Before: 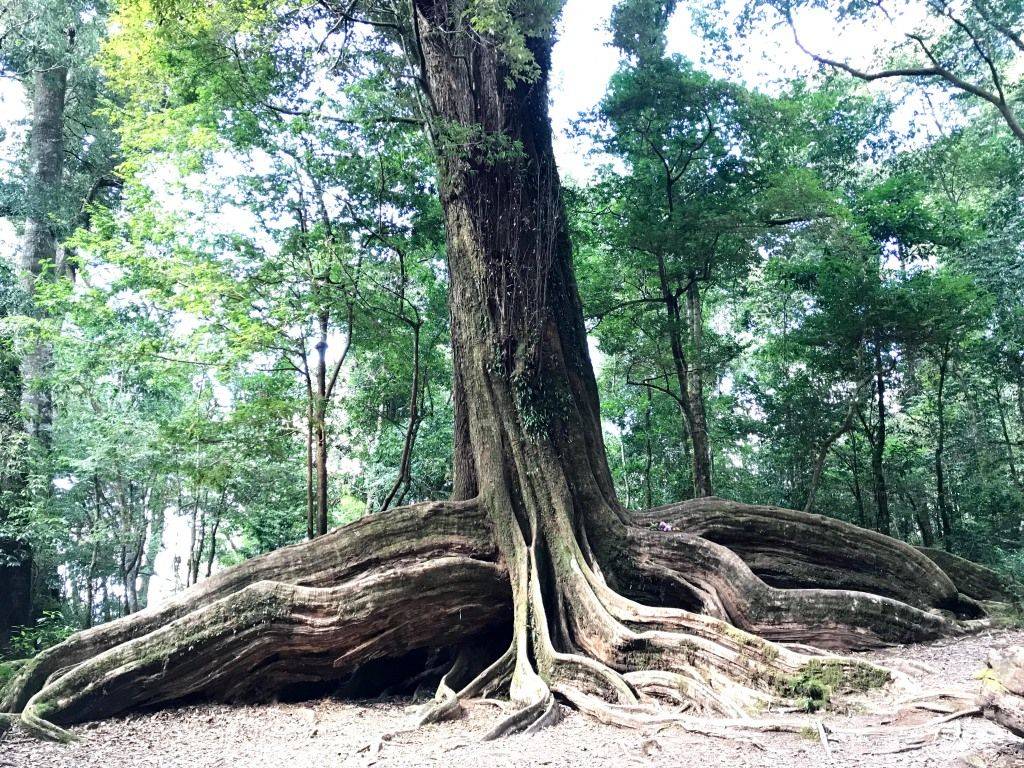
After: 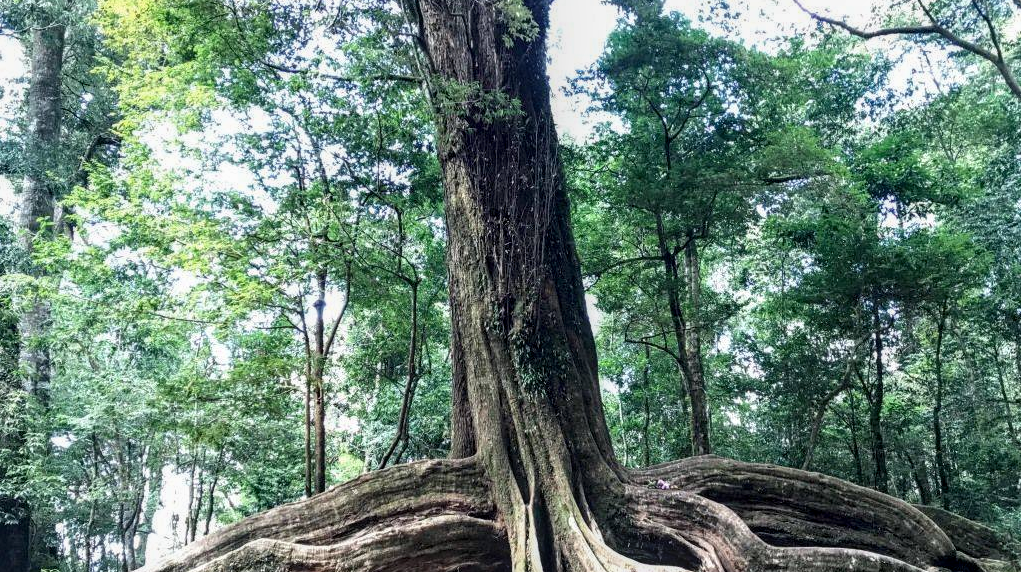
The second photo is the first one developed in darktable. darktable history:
local contrast: detail 130%
exposure: exposure -0.154 EV, compensate highlight preservation false
crop: left 0.264%, top 5.518%, bottom 19.931%
